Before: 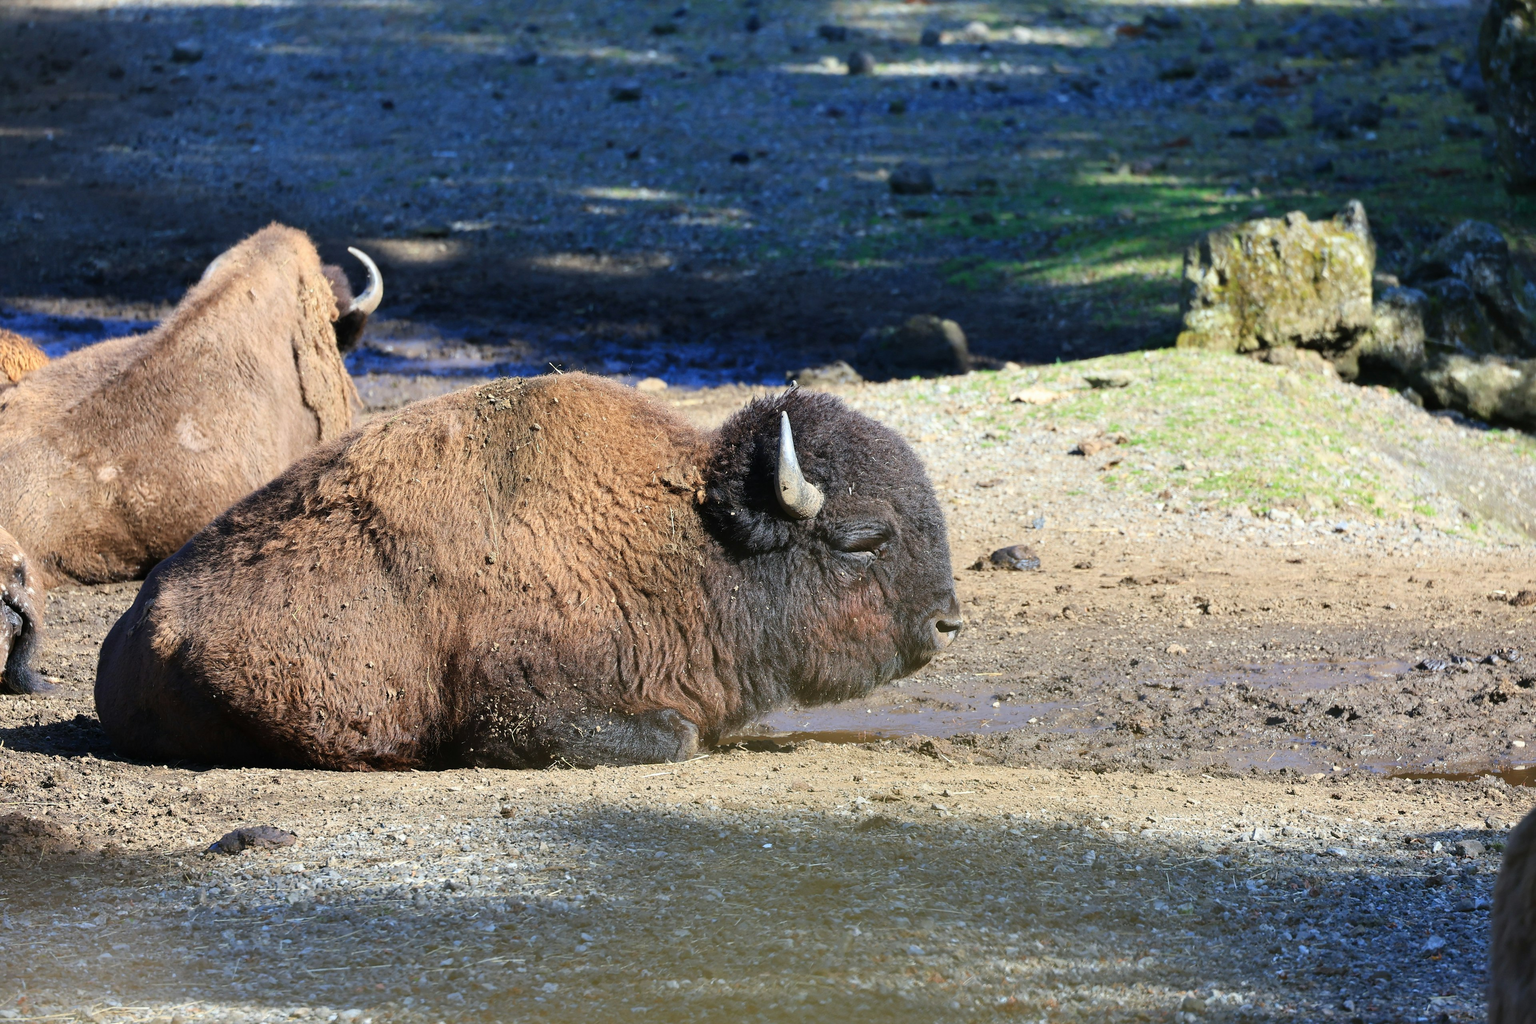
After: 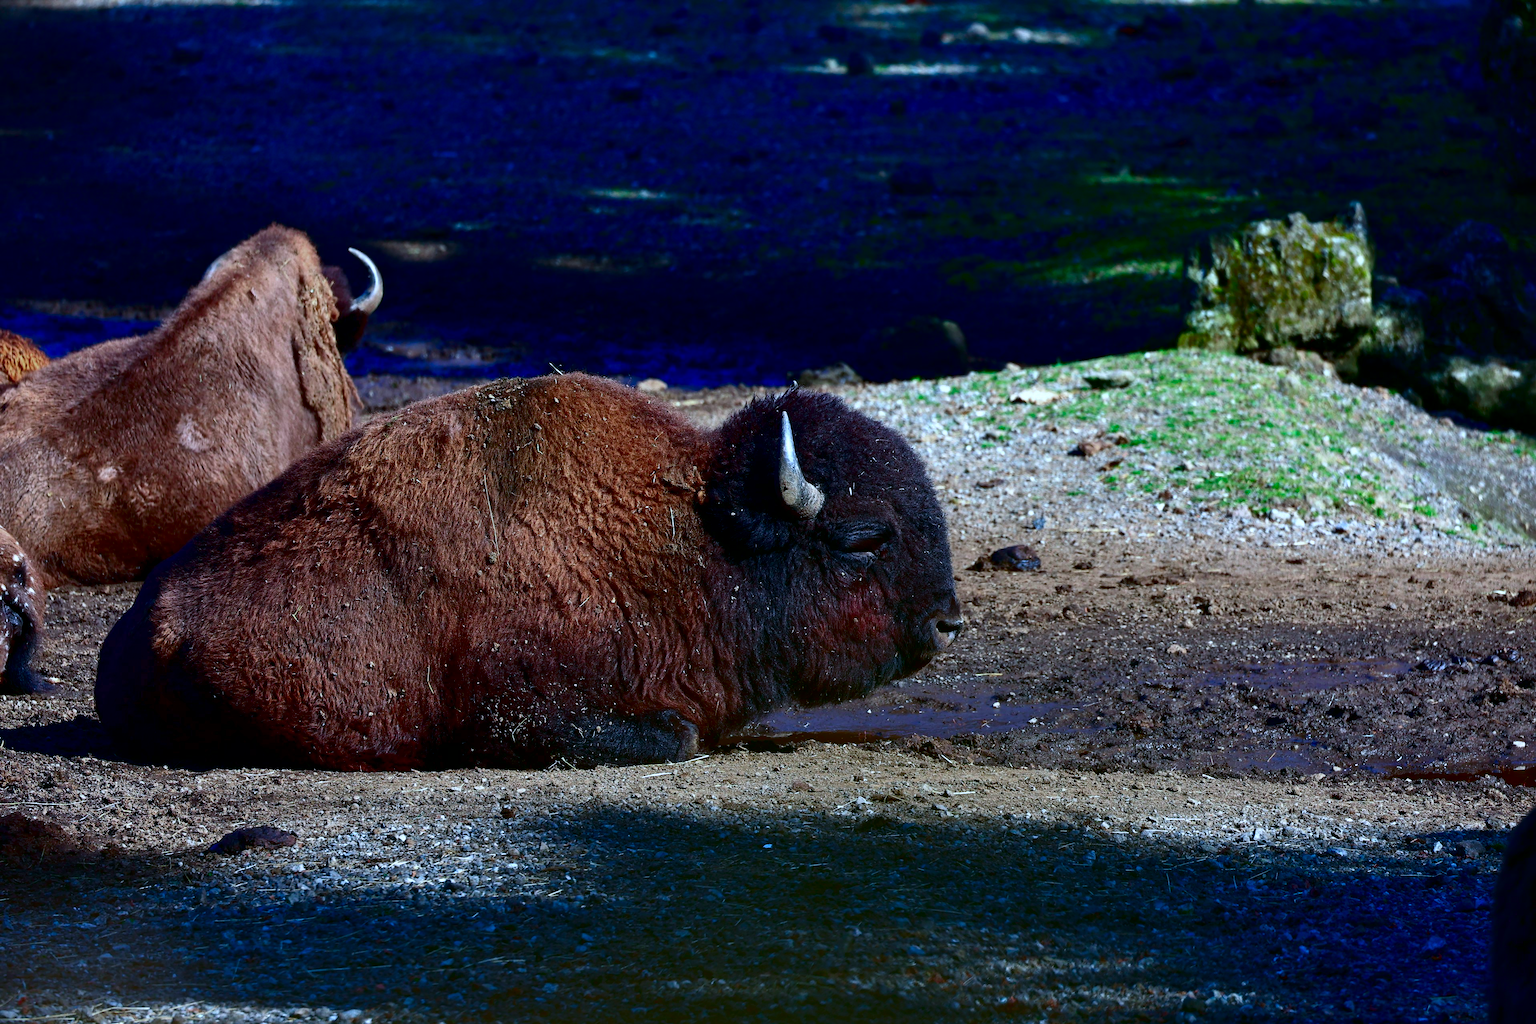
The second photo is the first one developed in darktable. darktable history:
white balance: red 0.948, green 1.02, blue 1.176
contrast brightness saturation: brightness -1, saturation 1
color contrast: blue-yellow contrast 0.62
